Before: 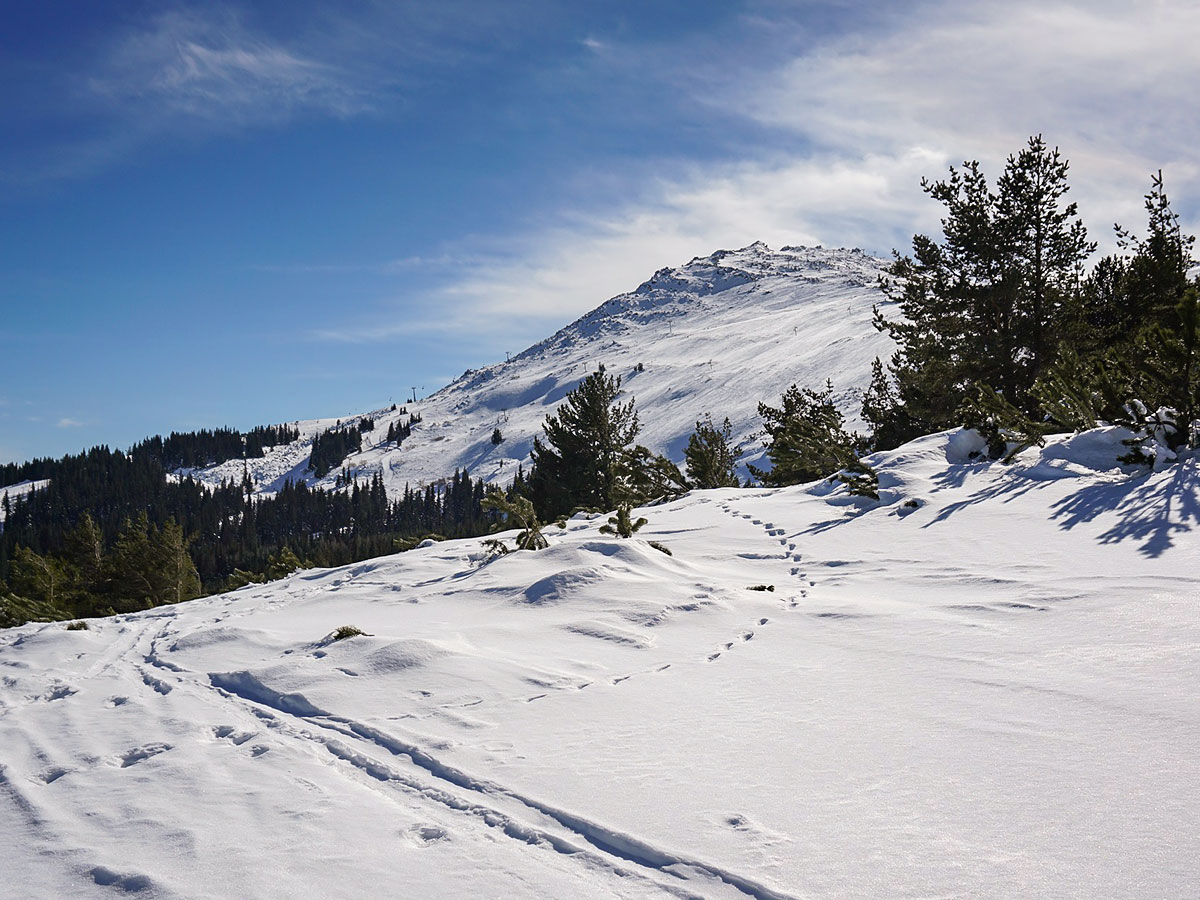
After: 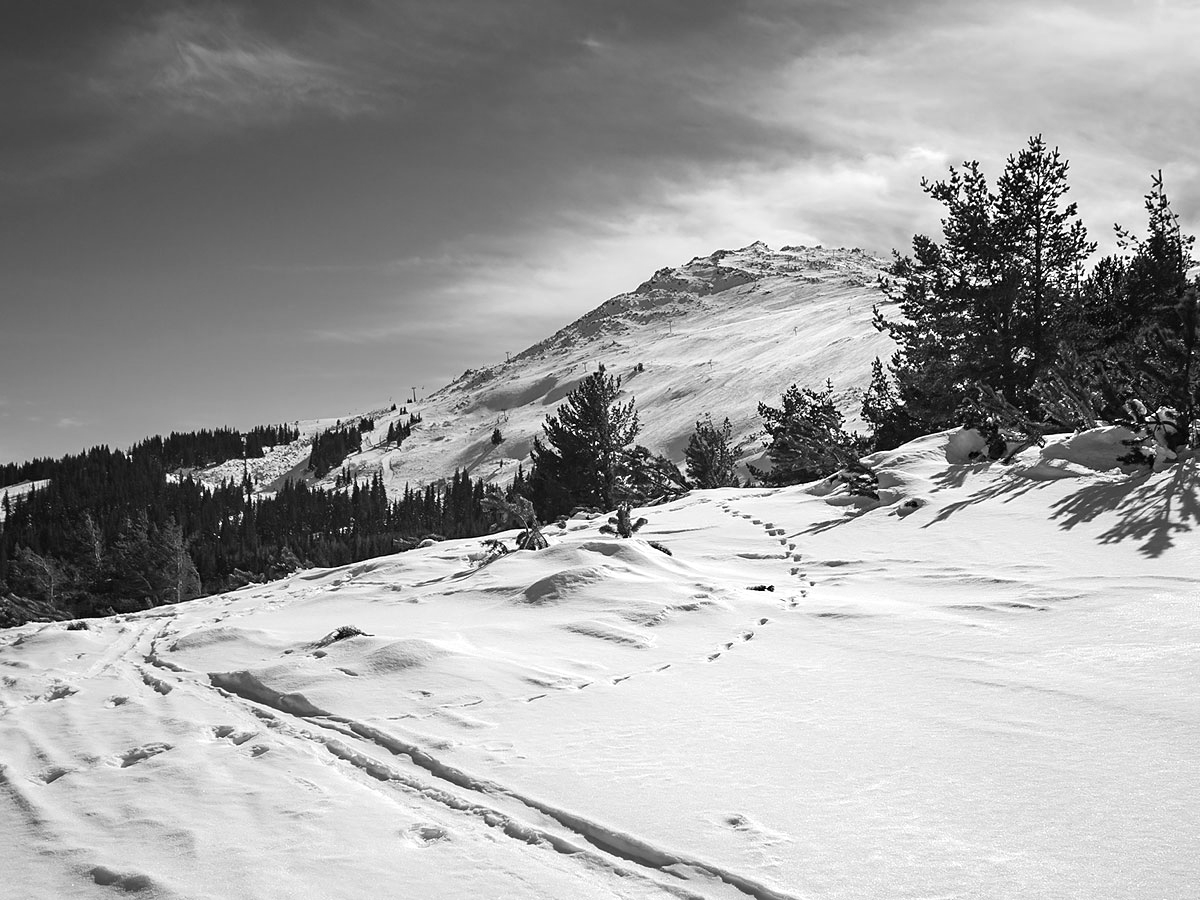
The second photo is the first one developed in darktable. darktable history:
monochrome: a 26.22, b 42.67, size 0.8
exposure: exposure 0.564 EV, compensate highlight preservation false
